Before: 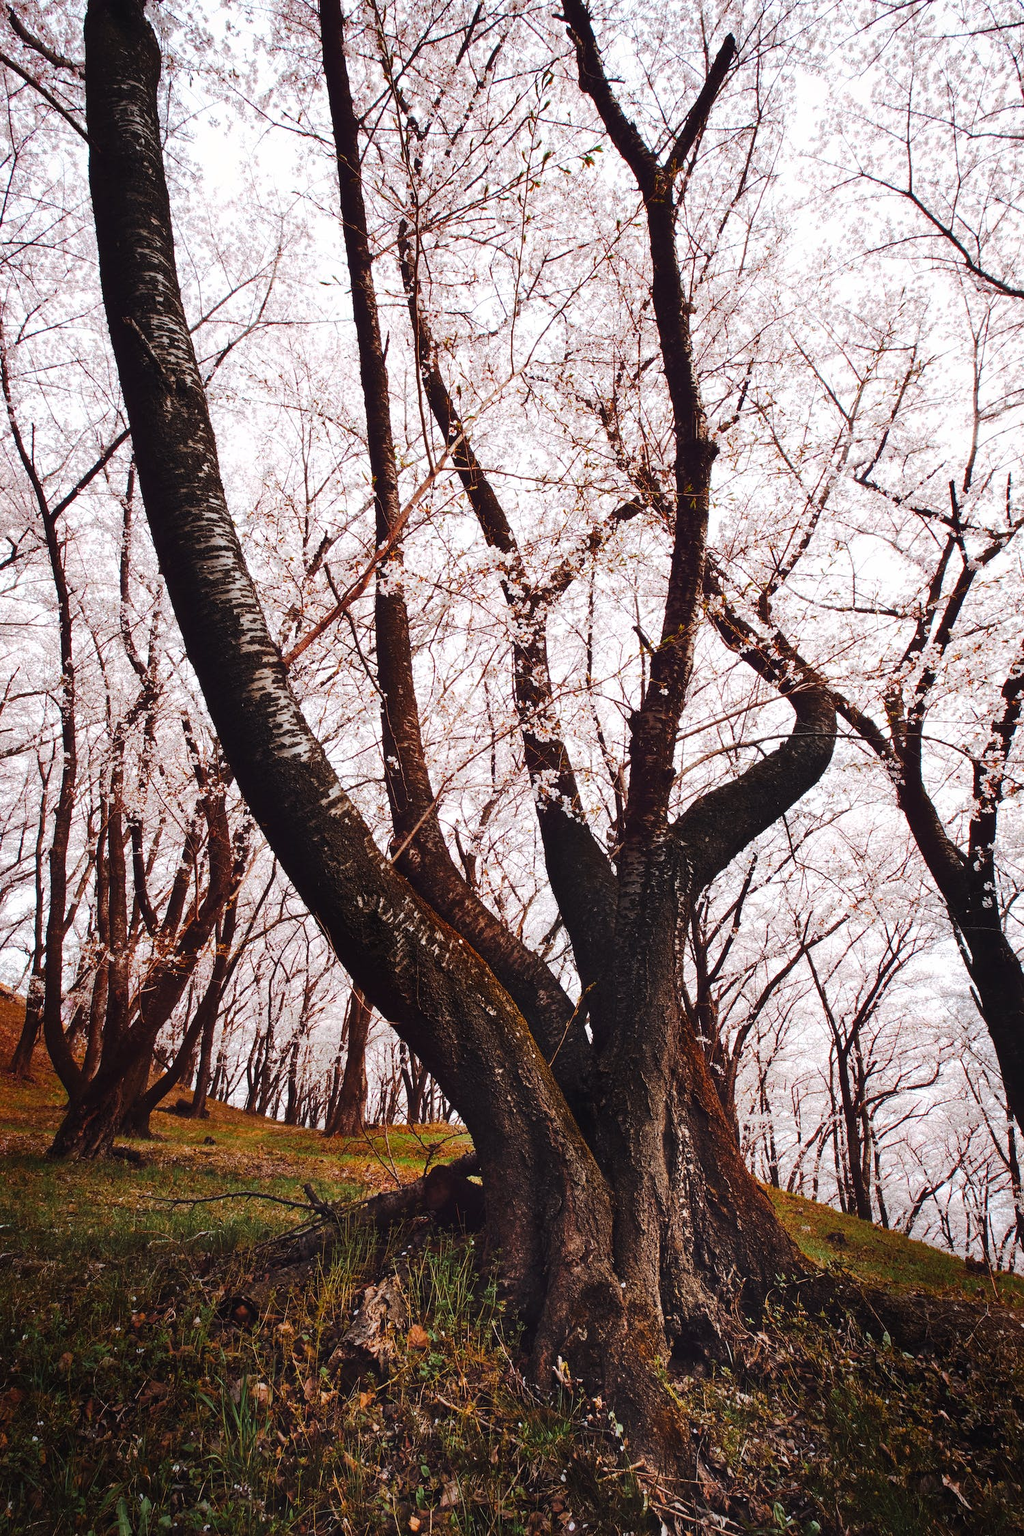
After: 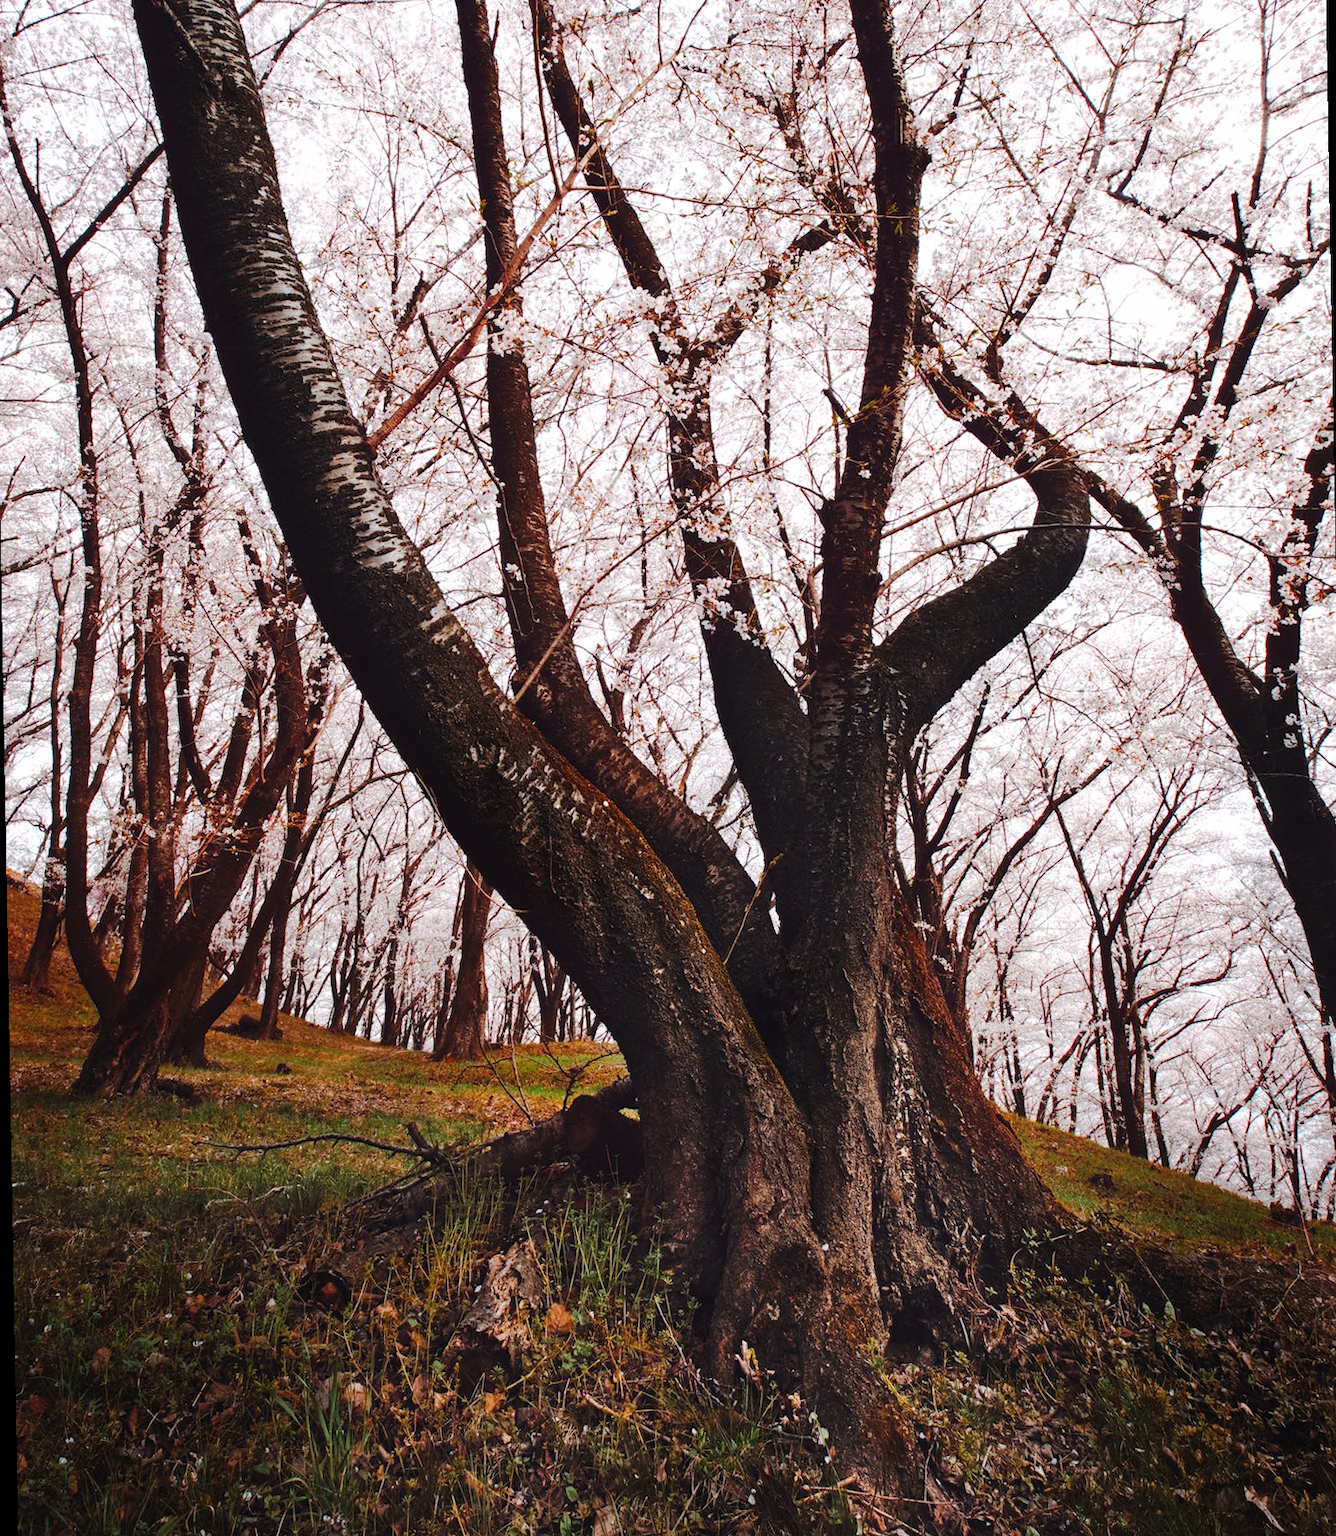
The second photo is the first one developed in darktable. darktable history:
crop and rotate: top 19.998%
rotate and perspective: rotation -1°, crop left 0.011, crop right 0.989, crop top 0.025, crop bottom 0.975
